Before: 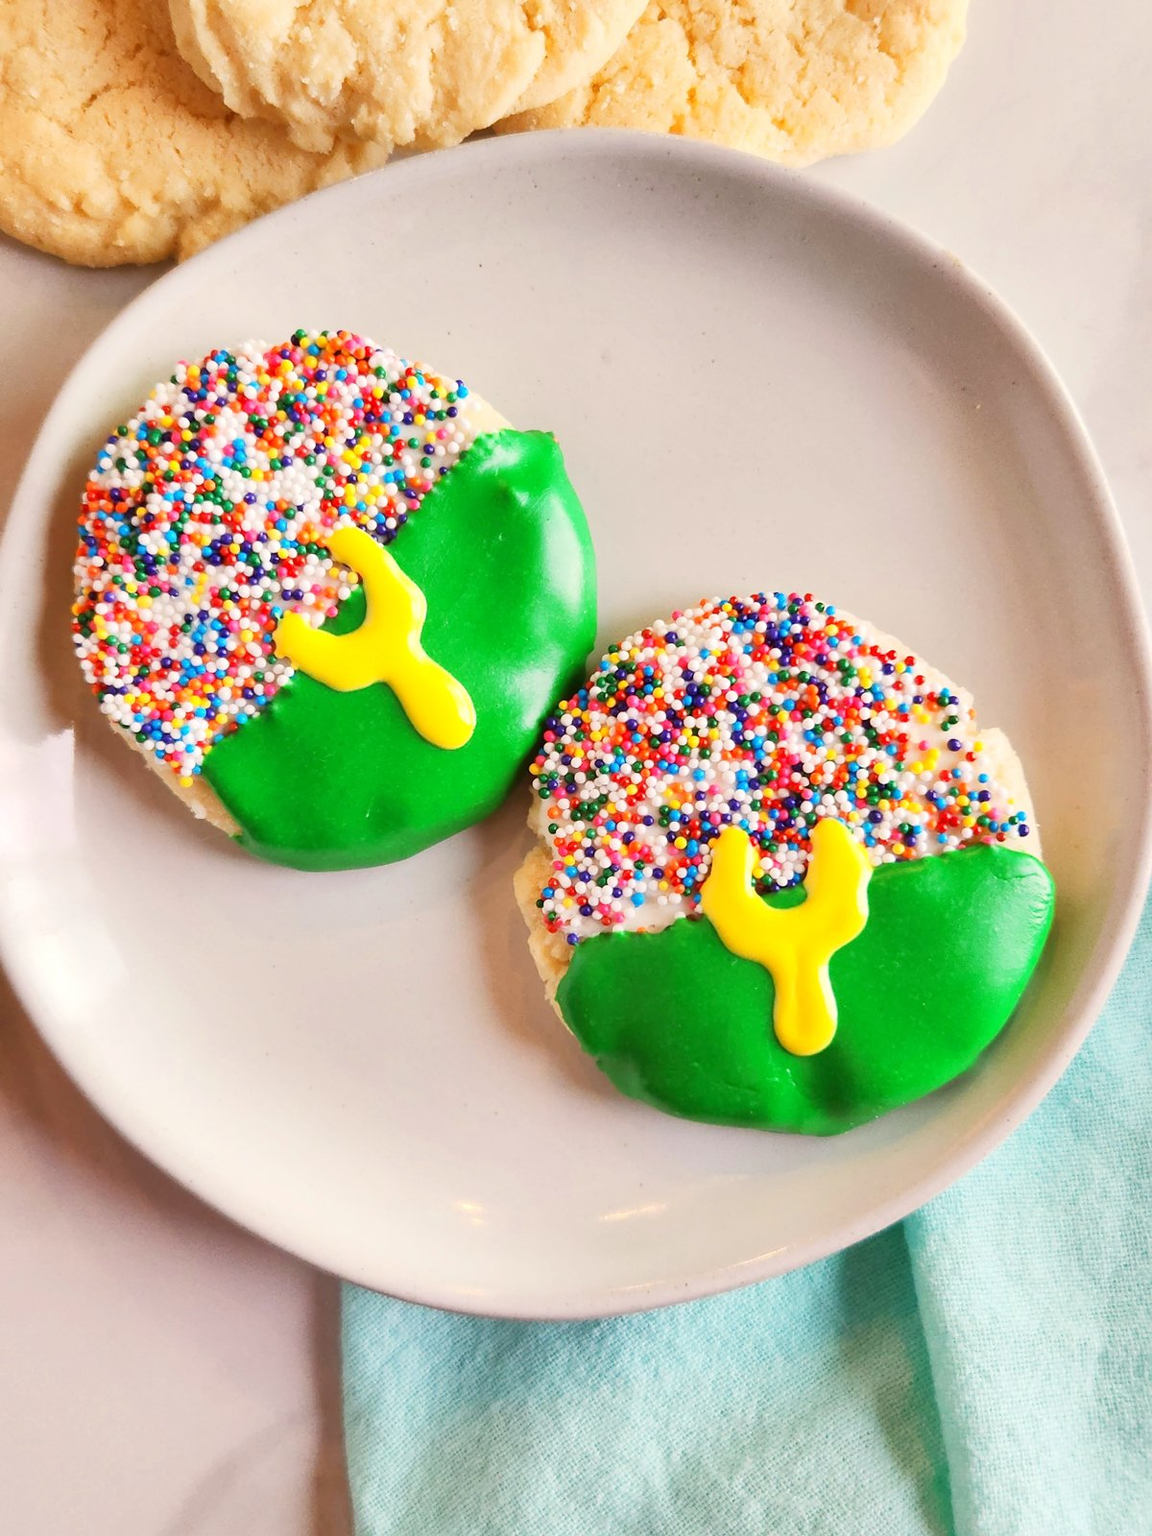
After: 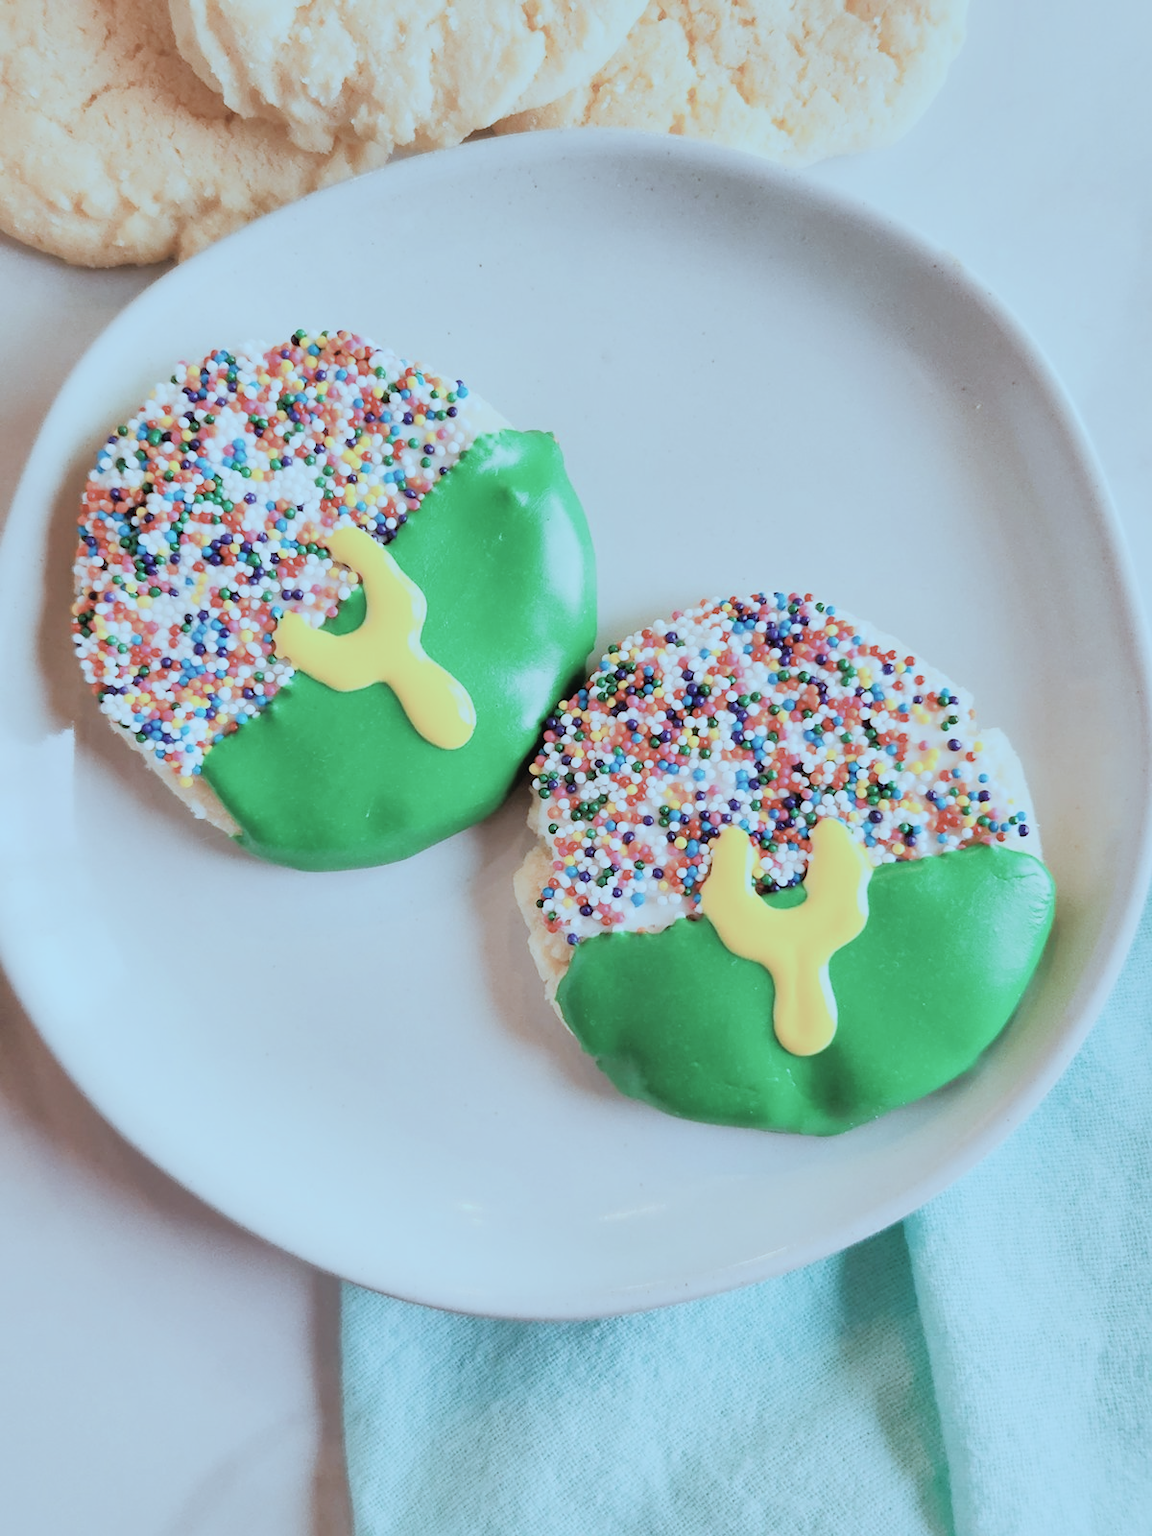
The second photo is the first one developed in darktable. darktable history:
contrast brightness saturation: contrast -0.056, saturation -0.407
filmic rgb: black relative exposure -7.65 EV, white relative exposure 4.56 EV, threshold 3 EV, hardness 3.61, contrast 1.055, enable highlight reconstruction true
shadows and highlights: shadows -19.98, white point adjustment -1.84, highlights -35.17
tone equalizer: -8 EV -0.735 EV, -7 EV -0.722 EV, -6 EV -0.588 EV, -5 EV -0.419 EV, -3 EV 0.398 EV, -2 EV 0.6 EV, -1 EV 0.692 EV, +0 EV 0.773 EV
color correction: highlights a* -10.73, highlights b* -18.72
